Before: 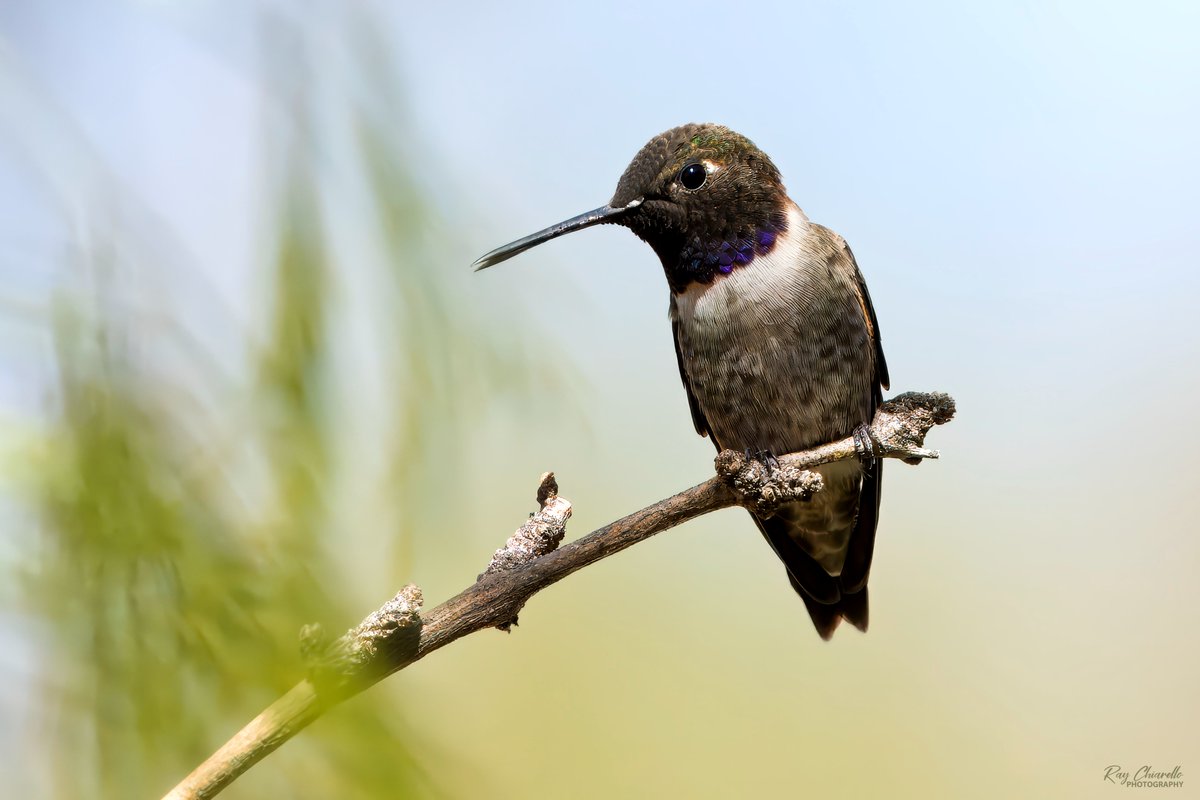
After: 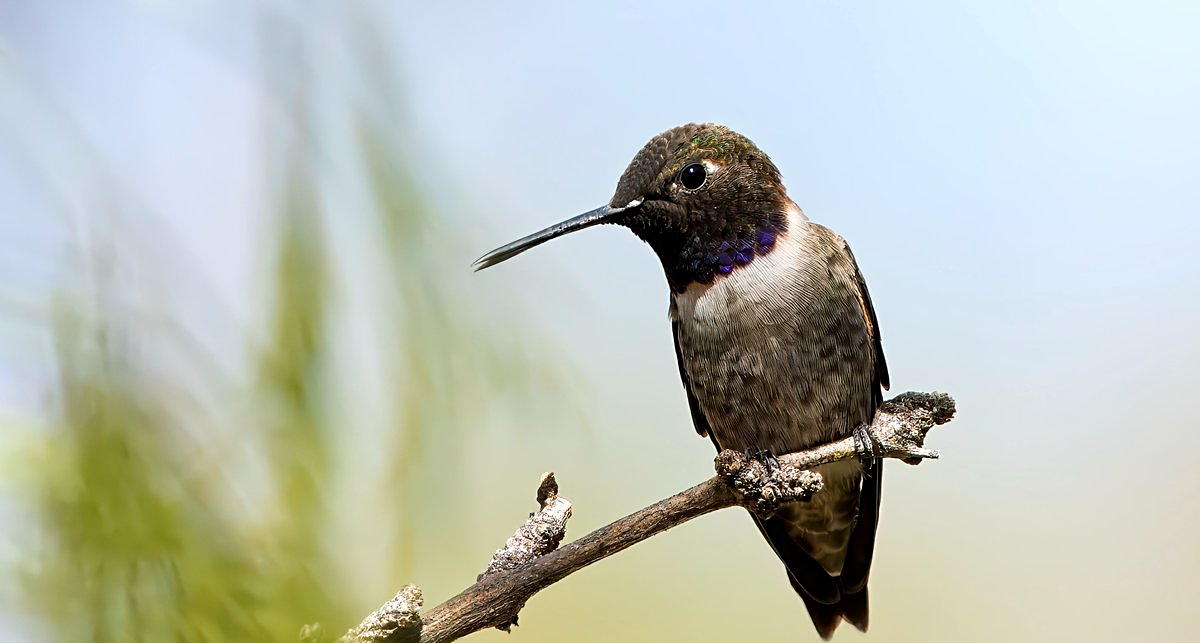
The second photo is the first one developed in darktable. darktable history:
crop: bottom 19.573%
exposure: compensate highlight preservation false
sharpen: on, module defaults
